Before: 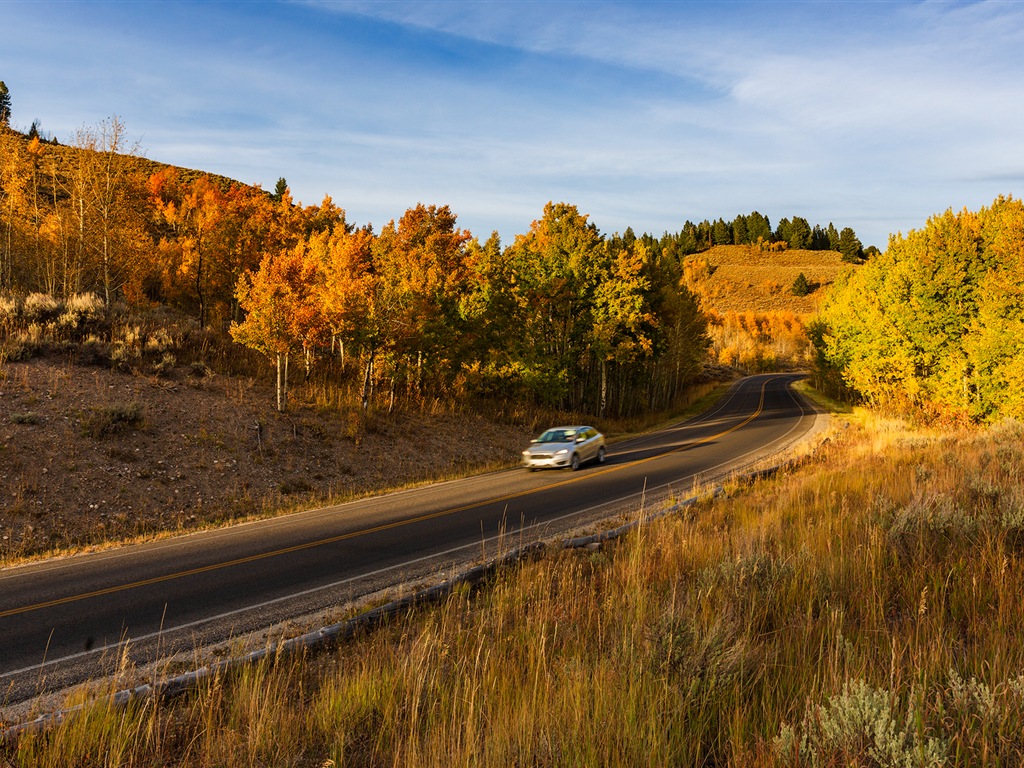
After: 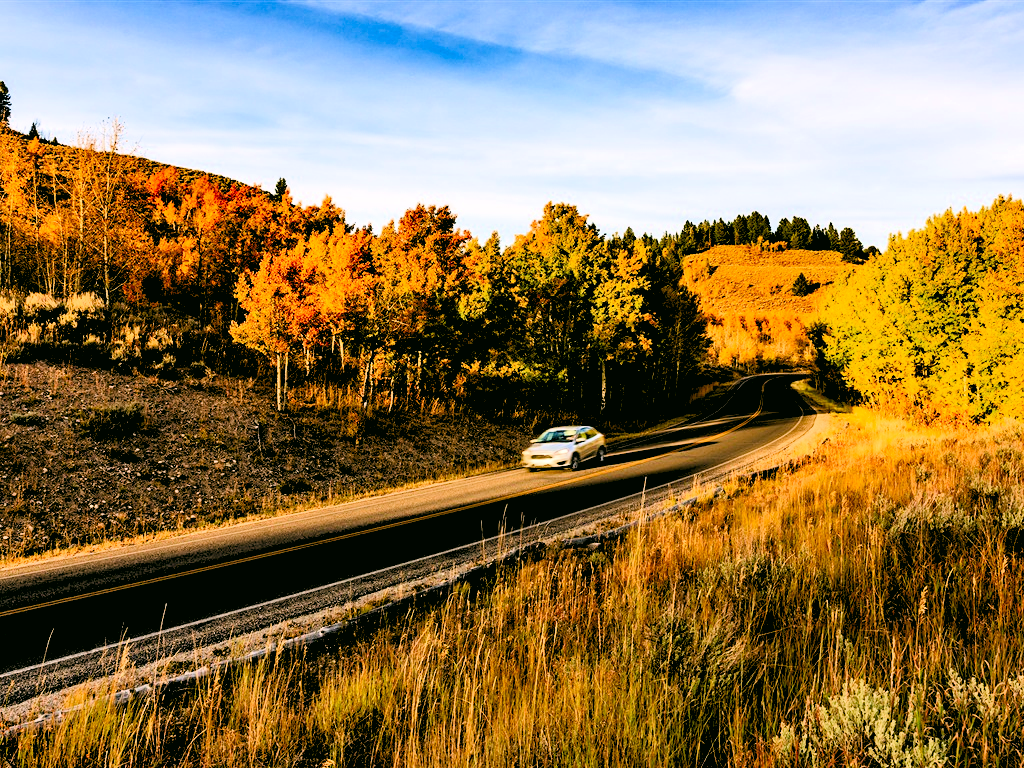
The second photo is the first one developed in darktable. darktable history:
contrast brightness saturation: contrast 0.28
exposure: exposure 0.2 EV, compensate highlight preservation false
shadows and highlights: shadows 49, highlights -41, soften with gaussian
levels: levels [0.093, 0.434, 0.988]
contrast equalizer: y [[0.546, 0.552, 0.554, 0.554, 0.552, 0.546], [0.5 ×6], [0.5 ×6], [0 ×6], [0 ×6]]
tone curve: curves: ch0 [(0, 0) (0.004, 0.001) (0.133, 0.112) (0.325, 0.362) (0.832, 0.893) (1, 1)], color space Lab, linked channels, preserve colors none
color zones: curves: ch0 [(0, 0.444) (0.143, 0.442) (0.286, 0.441) (0.429, 0.441) (0.571, 0.441) (0.714, 0.441) (0.857, 0.442) (1, 0.444)]
color correction: highlights a* 4.02, highlights b* 4.98, shadows a* -7.55, shadows b* 4.98
